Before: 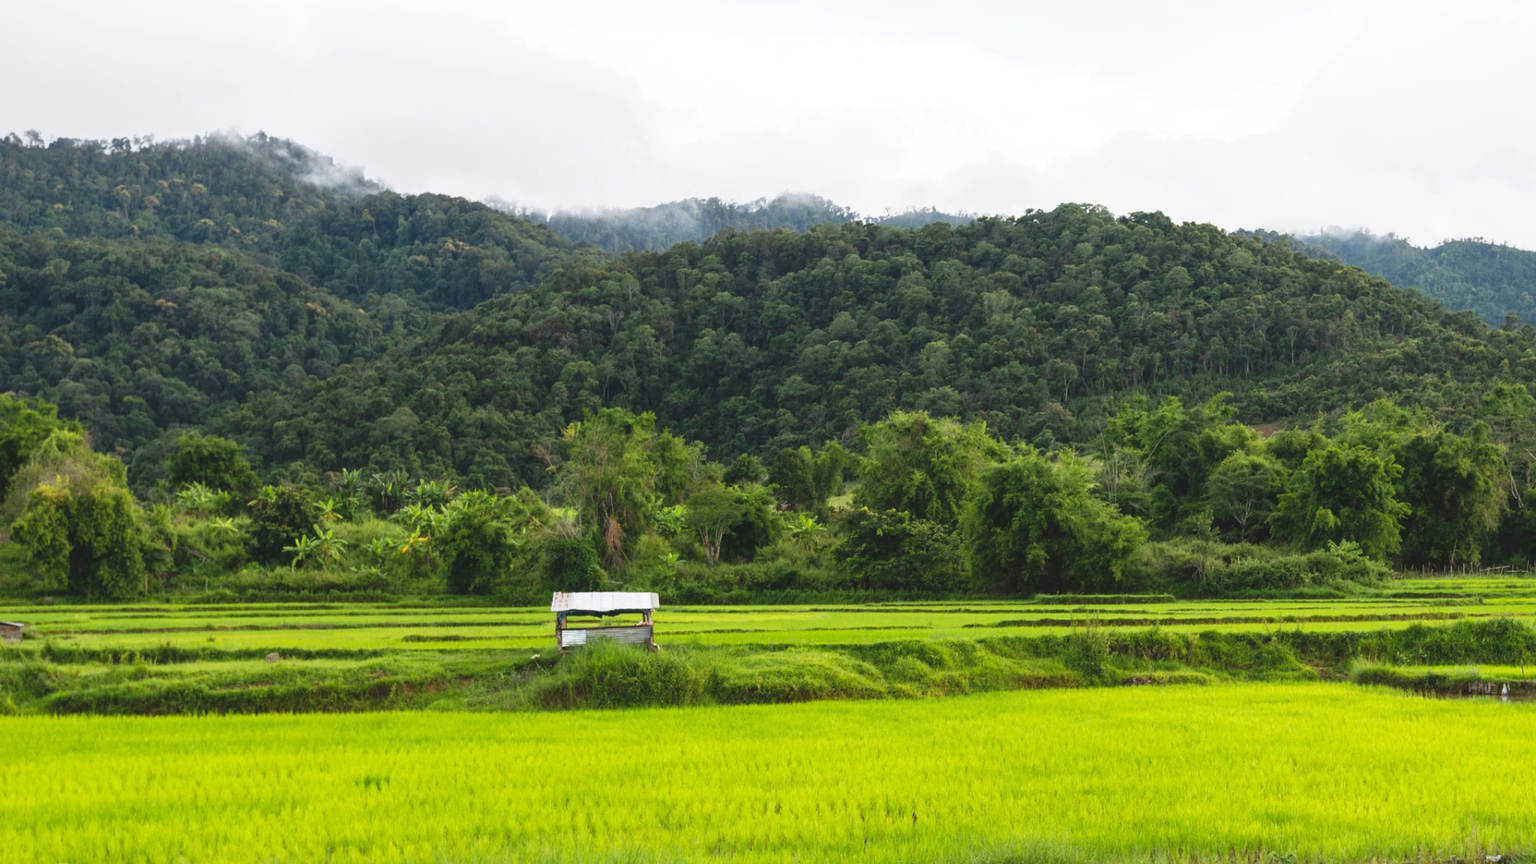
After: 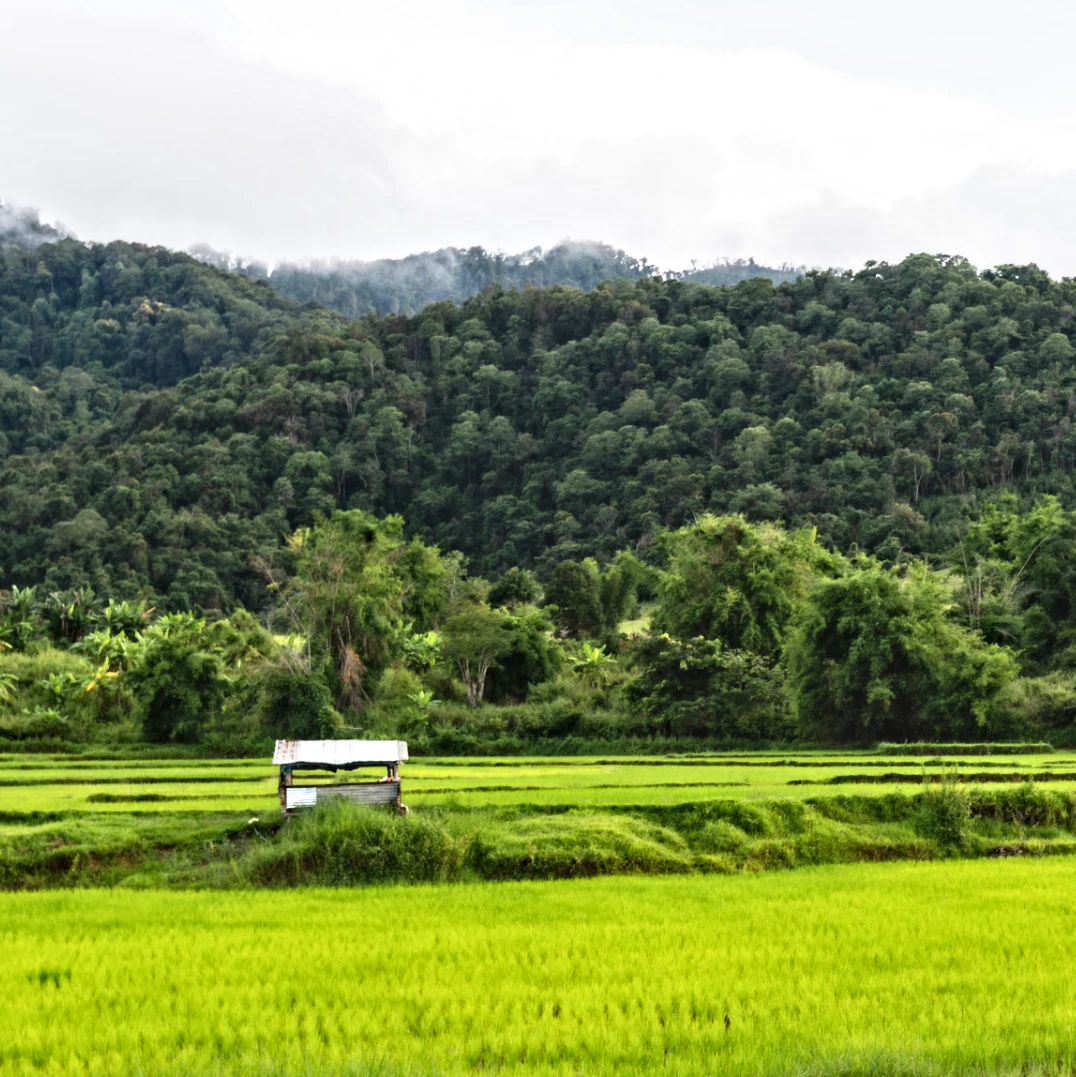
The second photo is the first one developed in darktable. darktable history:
contrast equalizer: y [[0.511, 0.558, 0.631, 0.632, 0.559, 0.512], [0.5 ×6], [0.507, 0.559, 0.627, 0.644, 0.647, 0.647], [0 ×6], [0 ×6]]
crop: left 21.674%, right 22.086%
